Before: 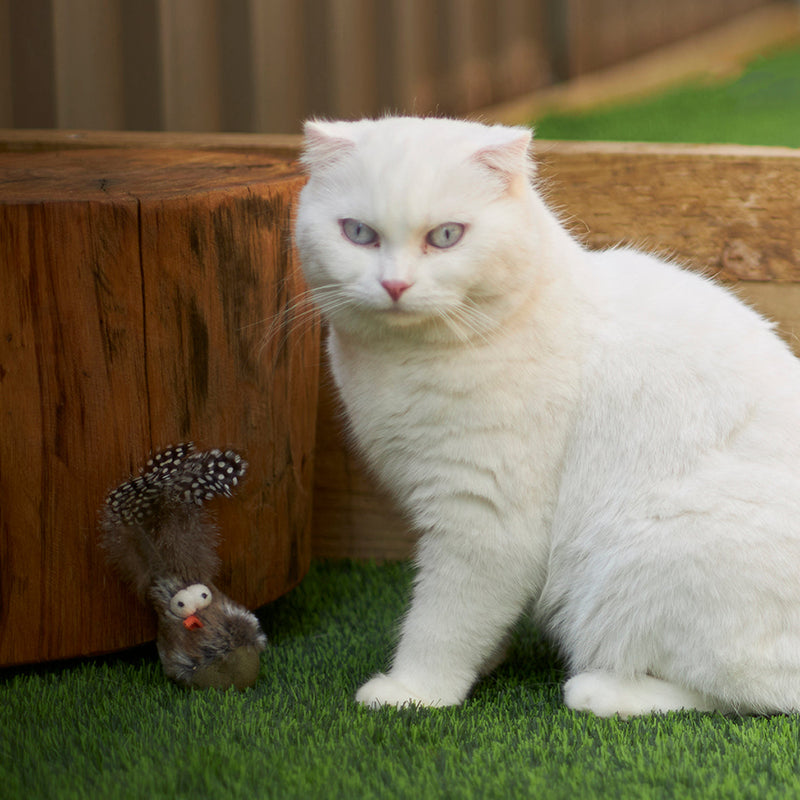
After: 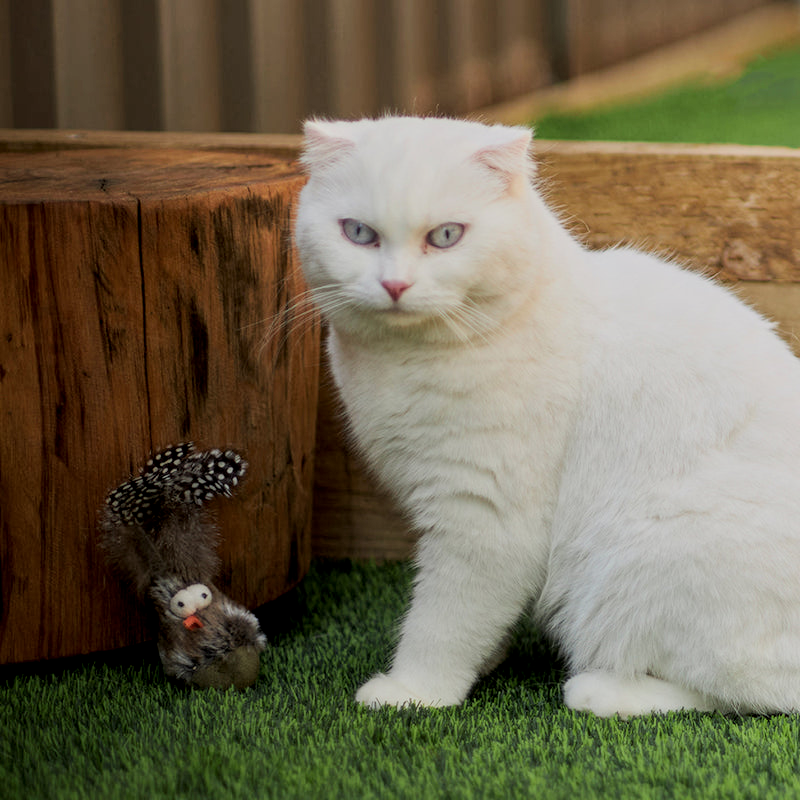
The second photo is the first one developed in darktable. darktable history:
local contrast: detail 130%
filmic rgb: black relative exposure -7.65 EV, white relative exposure 4.56 EV, hardness 3.61, color science v6 (2022)
